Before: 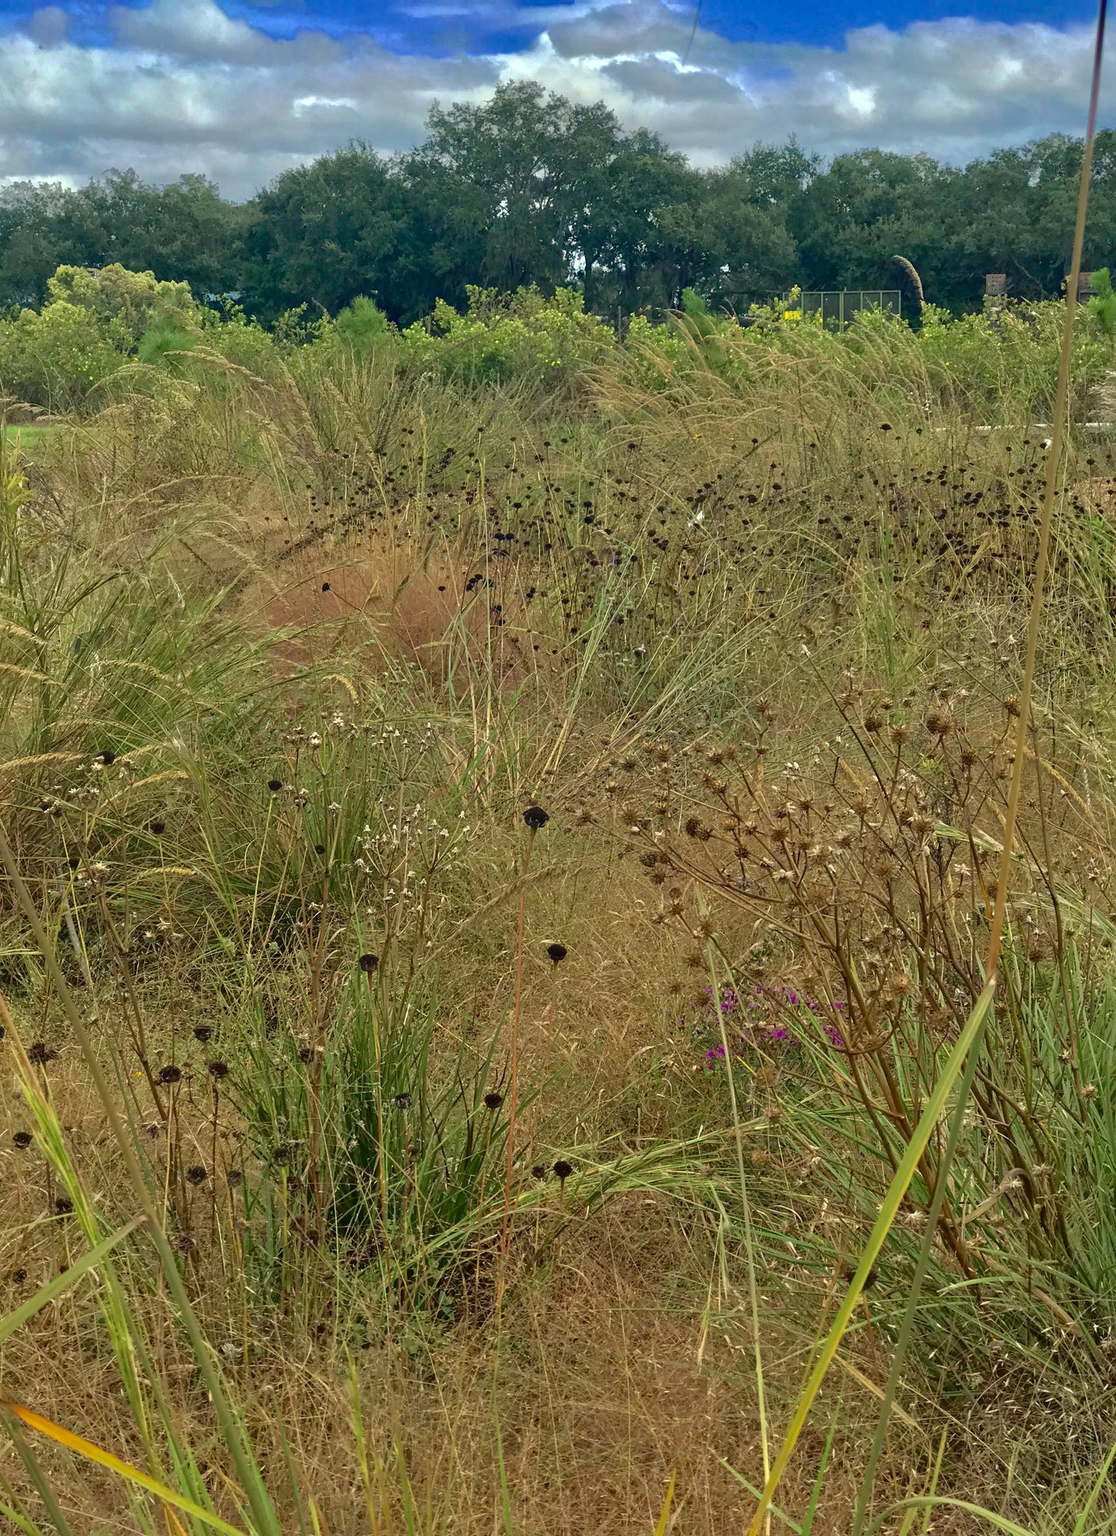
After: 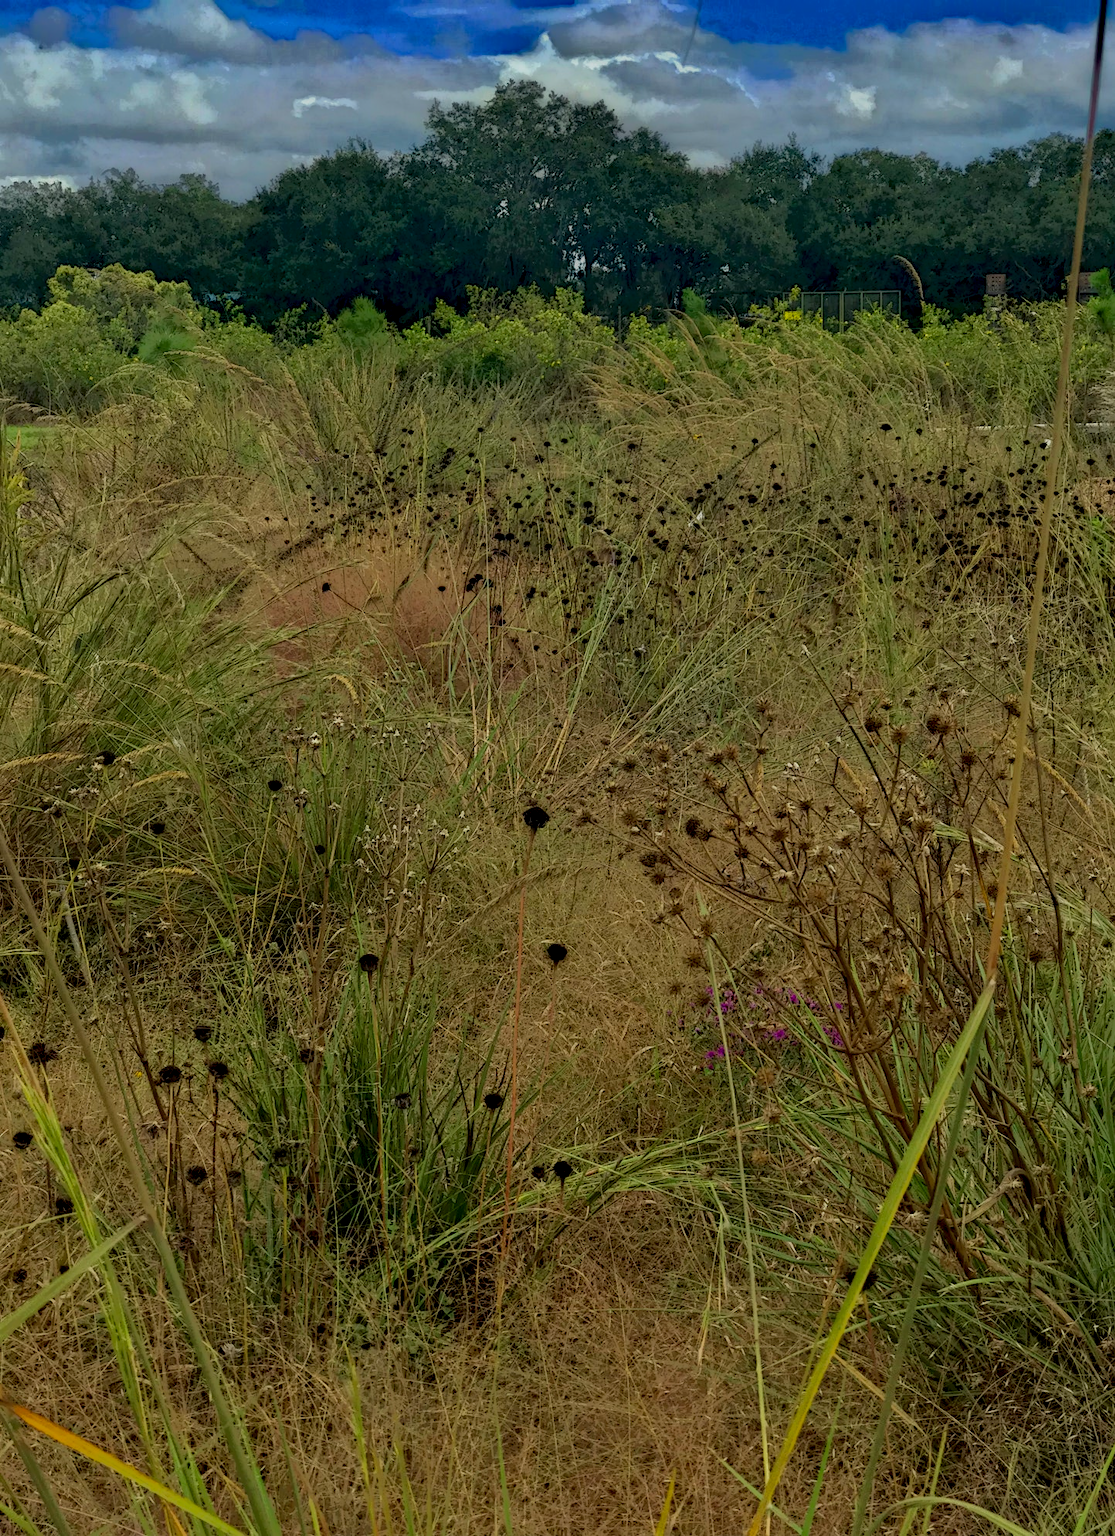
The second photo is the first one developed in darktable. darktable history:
local contrast: highlights 5%, shadows 198%, detail 164%, midtone range 0.006
